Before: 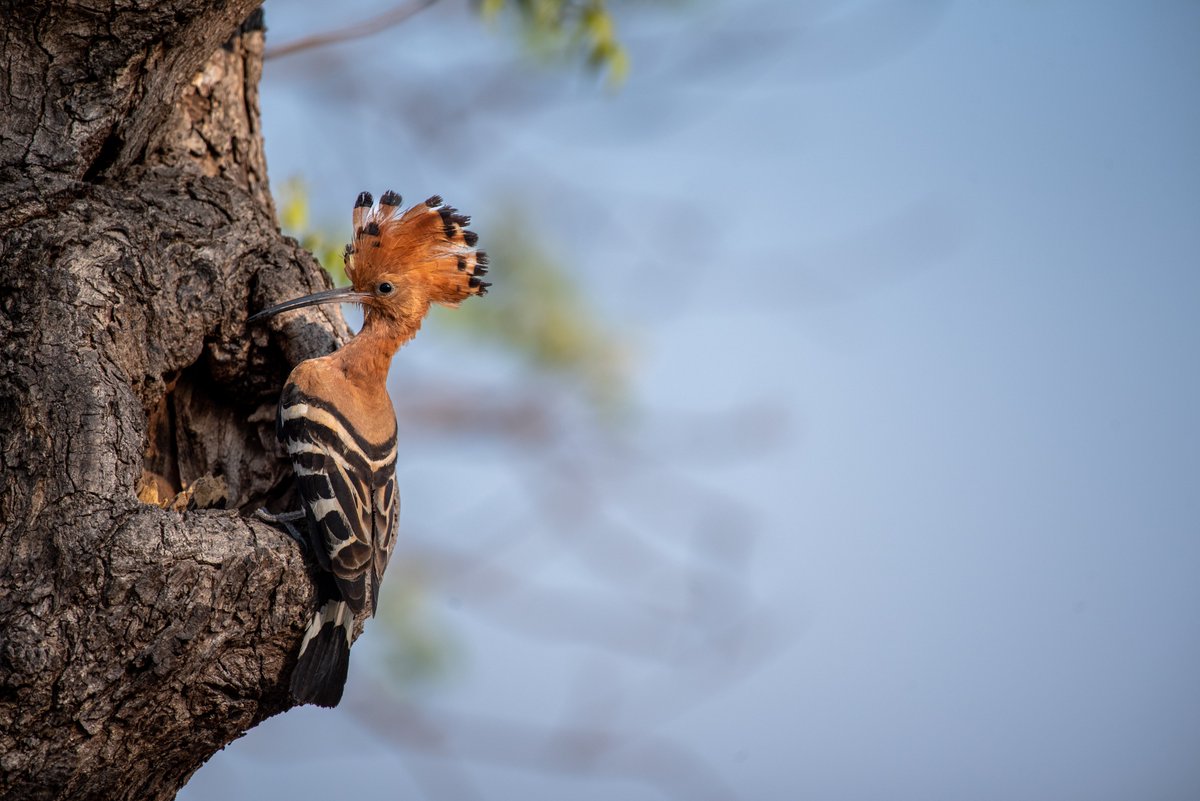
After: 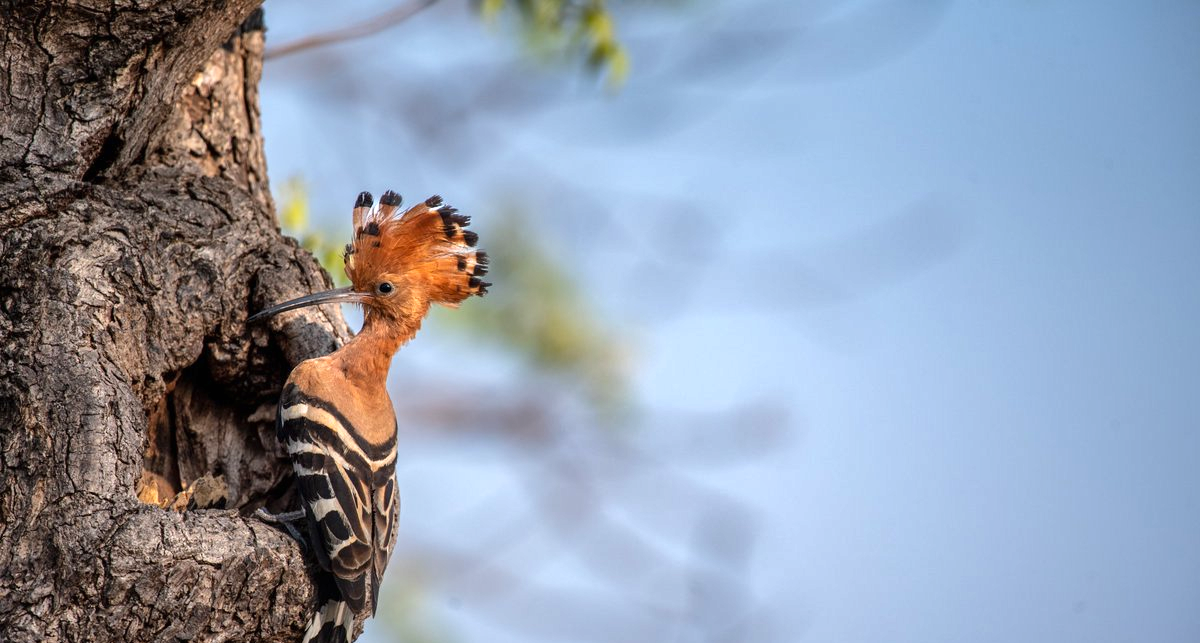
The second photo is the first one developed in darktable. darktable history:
crop: bottom 19.604%
exposure: black level correction 0, exposure 0.499 EV, compensate highlight preservation false
shadows and highlights: soften with gaussian
